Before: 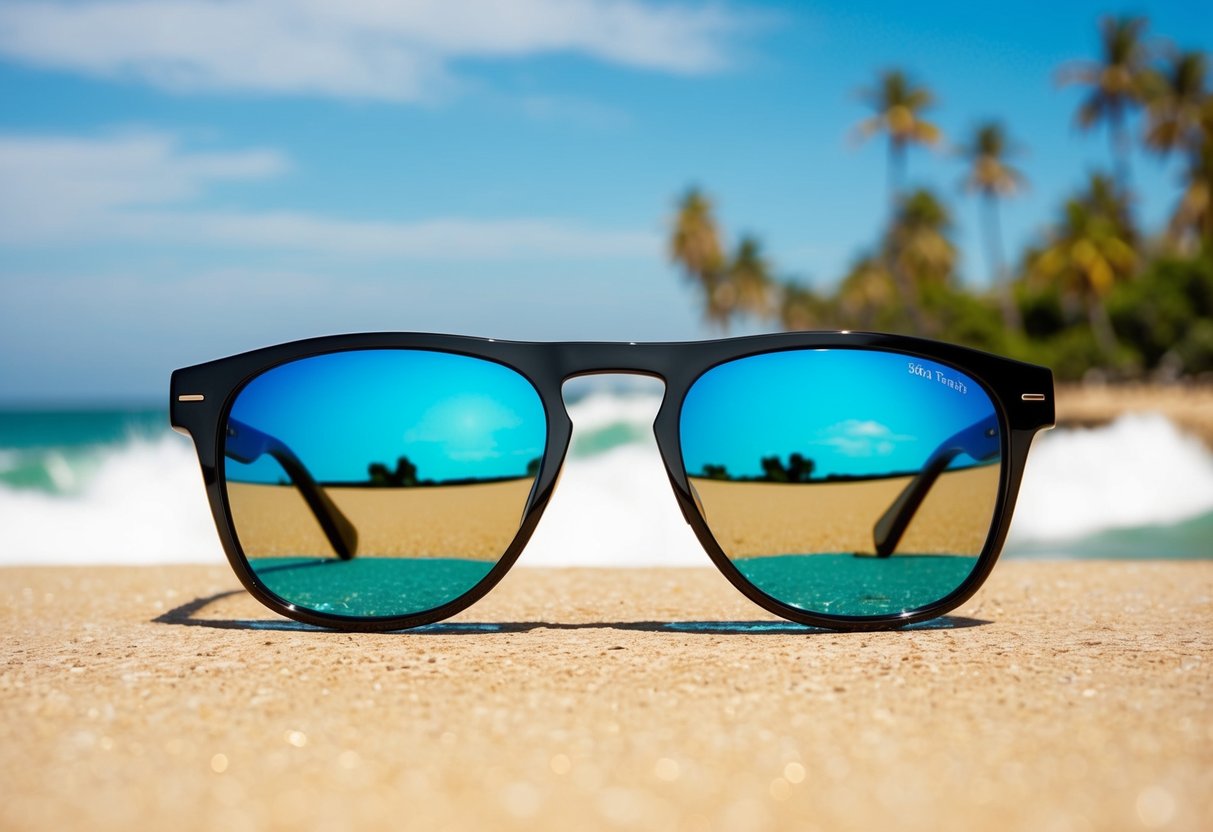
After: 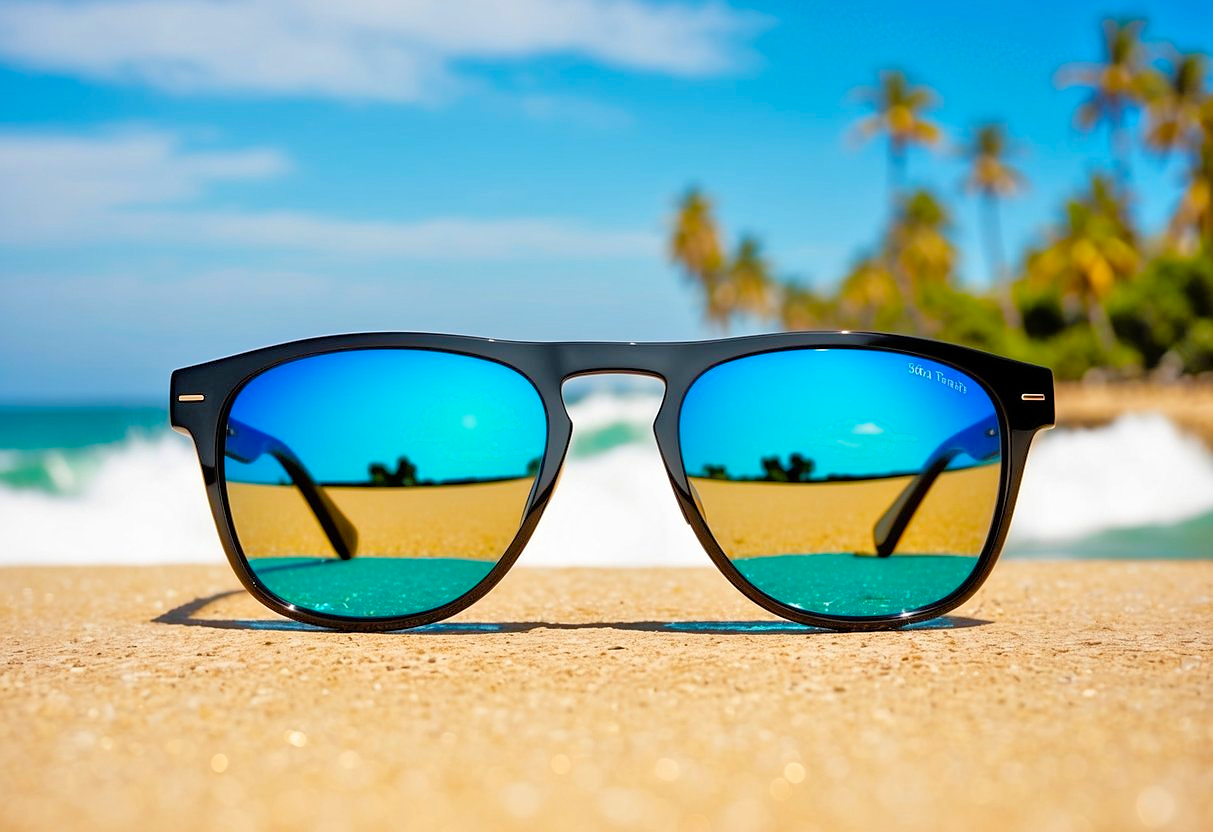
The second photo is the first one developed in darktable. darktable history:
color balance rgb: perceptual saturation grading › global saturation 20%, global vibrance 20%
tone equalizer: -7 EV 0.15 EV, -6 EV 0.6 EV, -5 EV 1.15 EV, -4 EV 1.33 EV, -3 EV 1.15 EV, -2 EV 0.6 EV, -1 EV 0.15 EV, mask exposure compensation -0.5 EV
sharpen: radius 1
